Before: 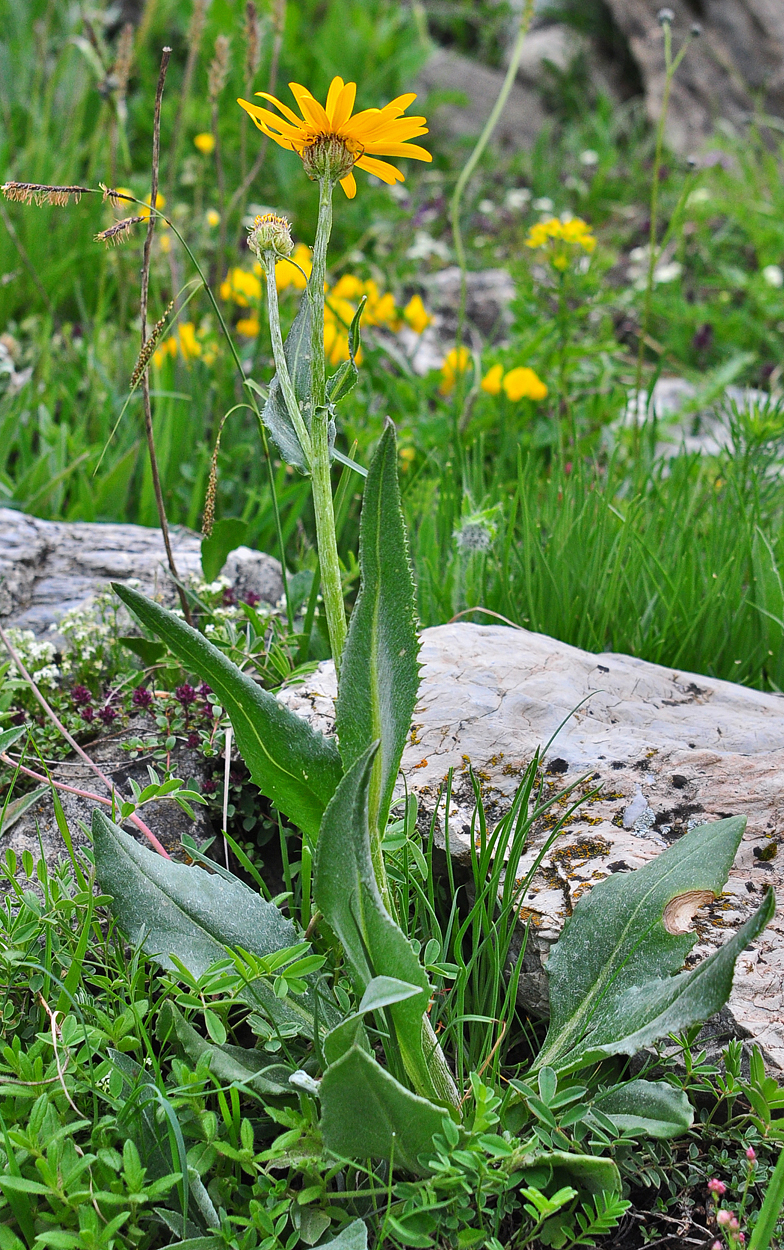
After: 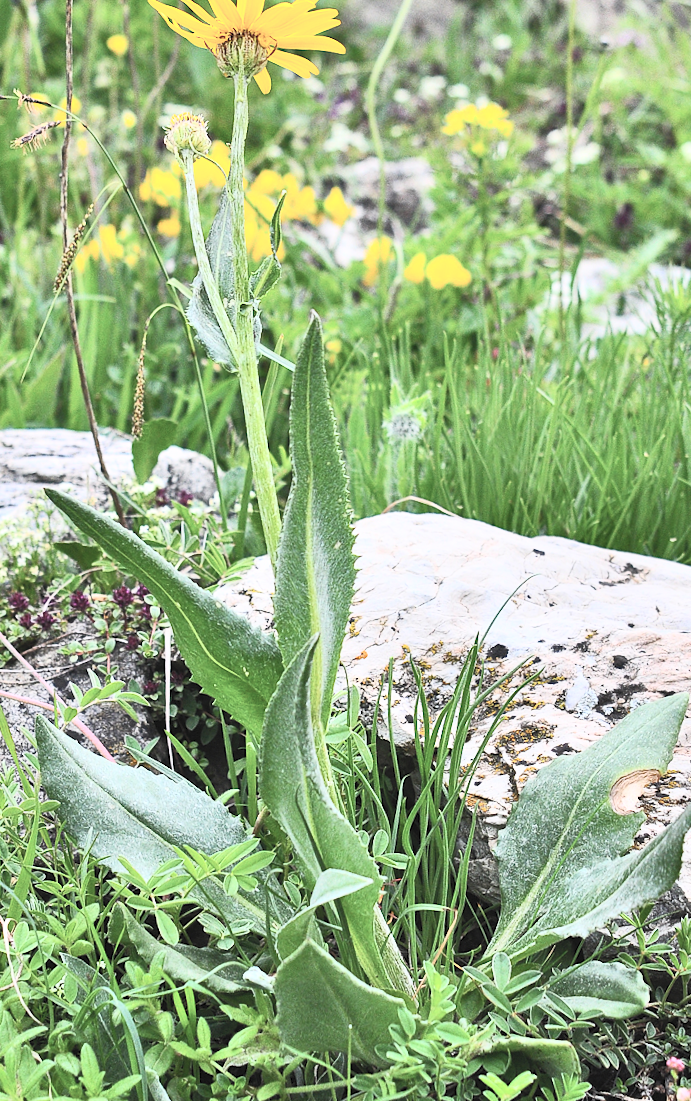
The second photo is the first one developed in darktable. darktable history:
contrast brightness saturation: contrast 0.425, brightness 0.556, saturation -0.194
crop and rotate: angle 2.54°, left 5.597%, top 5.703%
